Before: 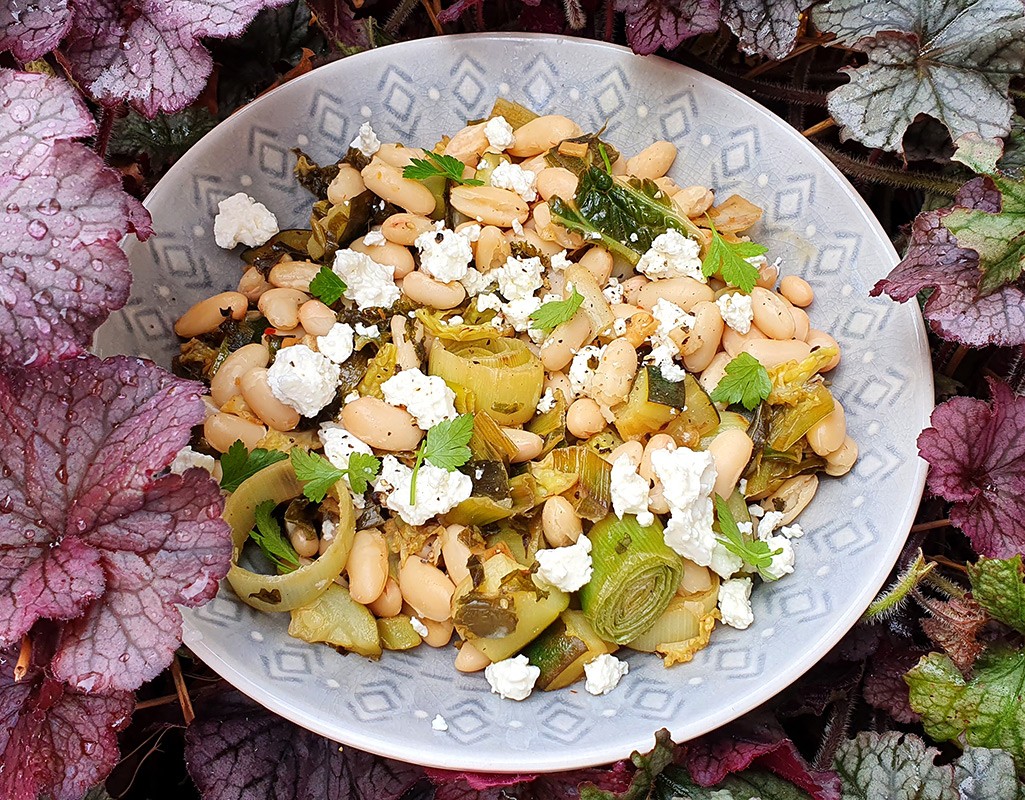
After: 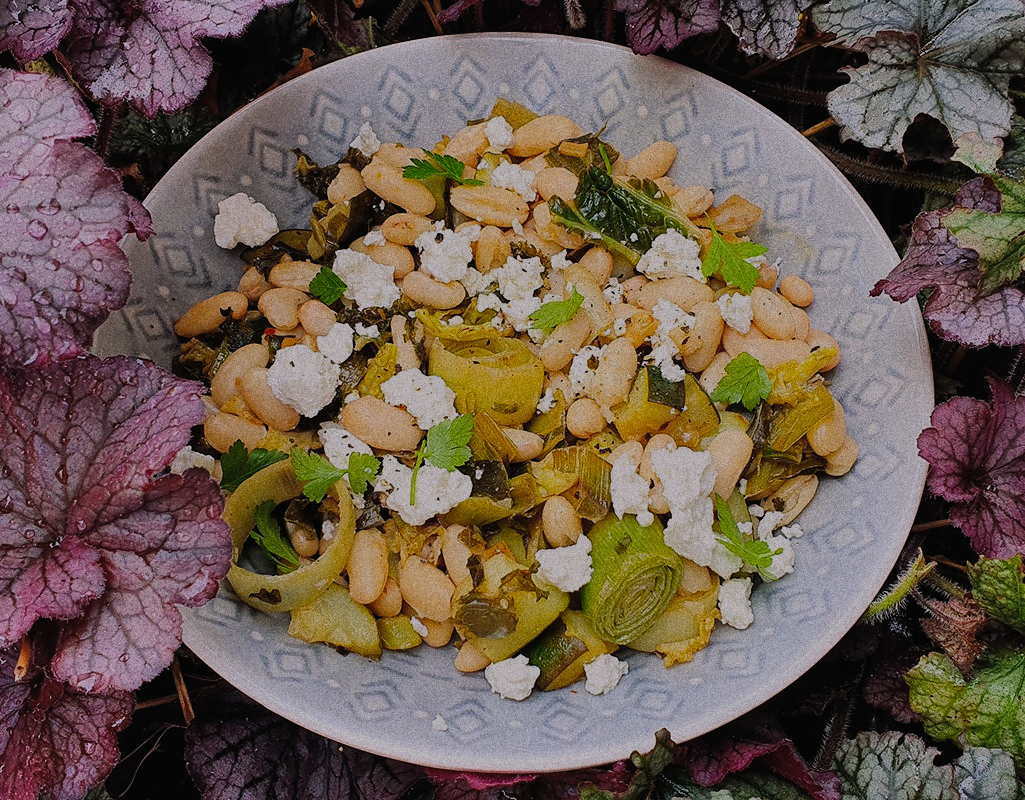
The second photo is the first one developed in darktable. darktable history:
shadows and highlights: shadows 37.27, highlights -28.18, soften with gaussian
grain: coarseness 0.09 ISO, strength 40%
exposure: black level correction -0.016, exposure -1.018 EV, compensate highlight preservation false
color balance rgb: shadows lift › chroma 2%, shadows lift › hue 217.2°, power › chroma 0.25%, power › hue 60°, highlights gain › chroma 1.5%, highlights gain › hue 309.6°, global offset › luminance -0.25%, perceptual saturation grading › global saturation 15%, global vibrance 15%
filmic rgb: black relative exposure -7.65 EV, white relative exposure 4.56 EV, hardness 3.61
